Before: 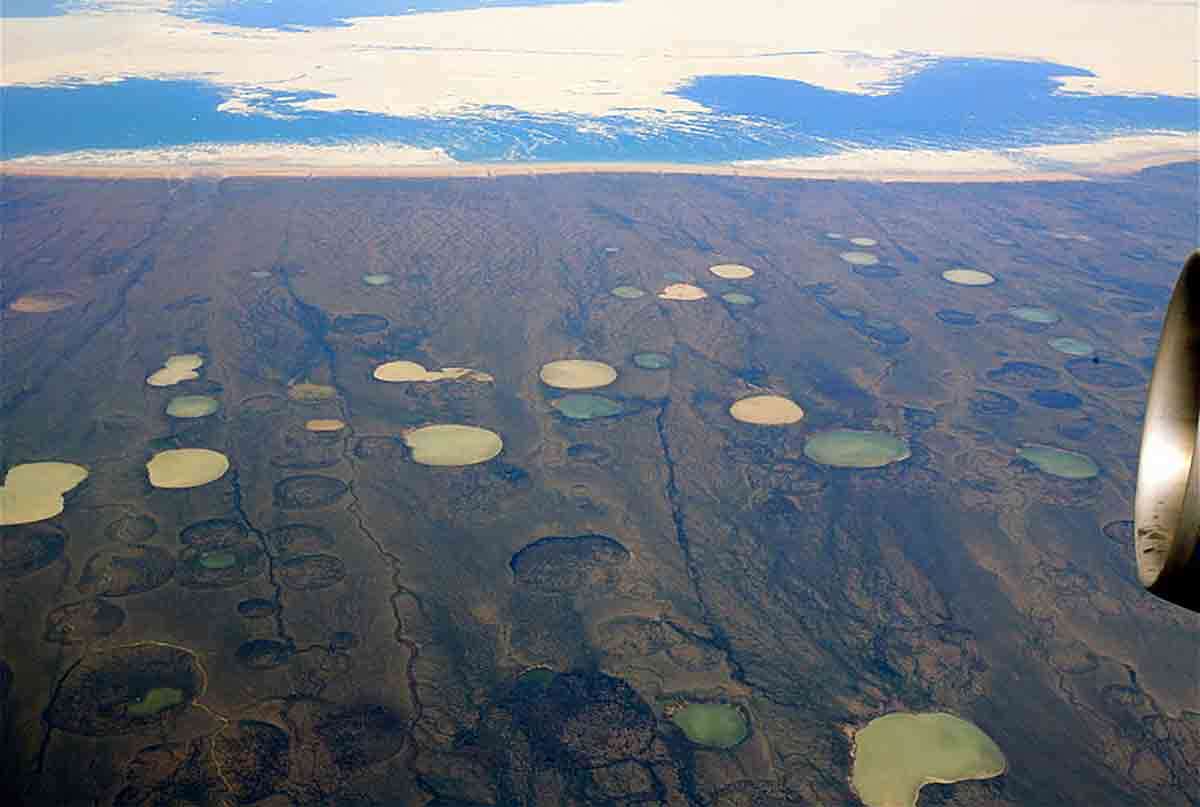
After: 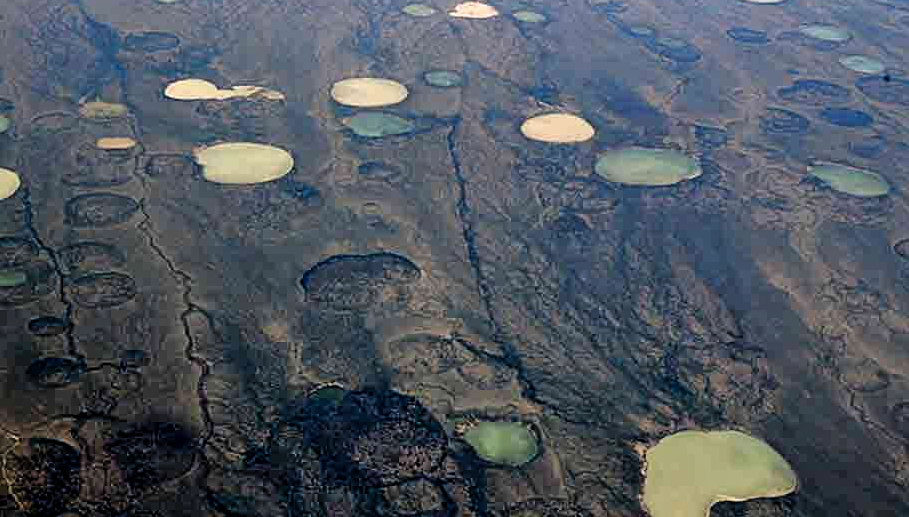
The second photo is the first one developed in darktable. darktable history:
filmic rgb: black relative exposure -8.3 EV, white relative exposure 2.2 EV, threshold 5.98 EV, target white luminance 99.88%, hardness 7.14, latitude 75.62%, contrast 1.318, highlights saturation mix -2.13%, shadows ↔ highlights balance 29.85%, enable highlight reconstruction true
shadows and highlights: soften with gaussian
crop and rotate: left 17.417%, top 34.953%, right 6.759%, bottom 0.878%
local contrast: mode bilateral grid, contrast 21, coarseness 50, detail 120%, midtone range 0.2
